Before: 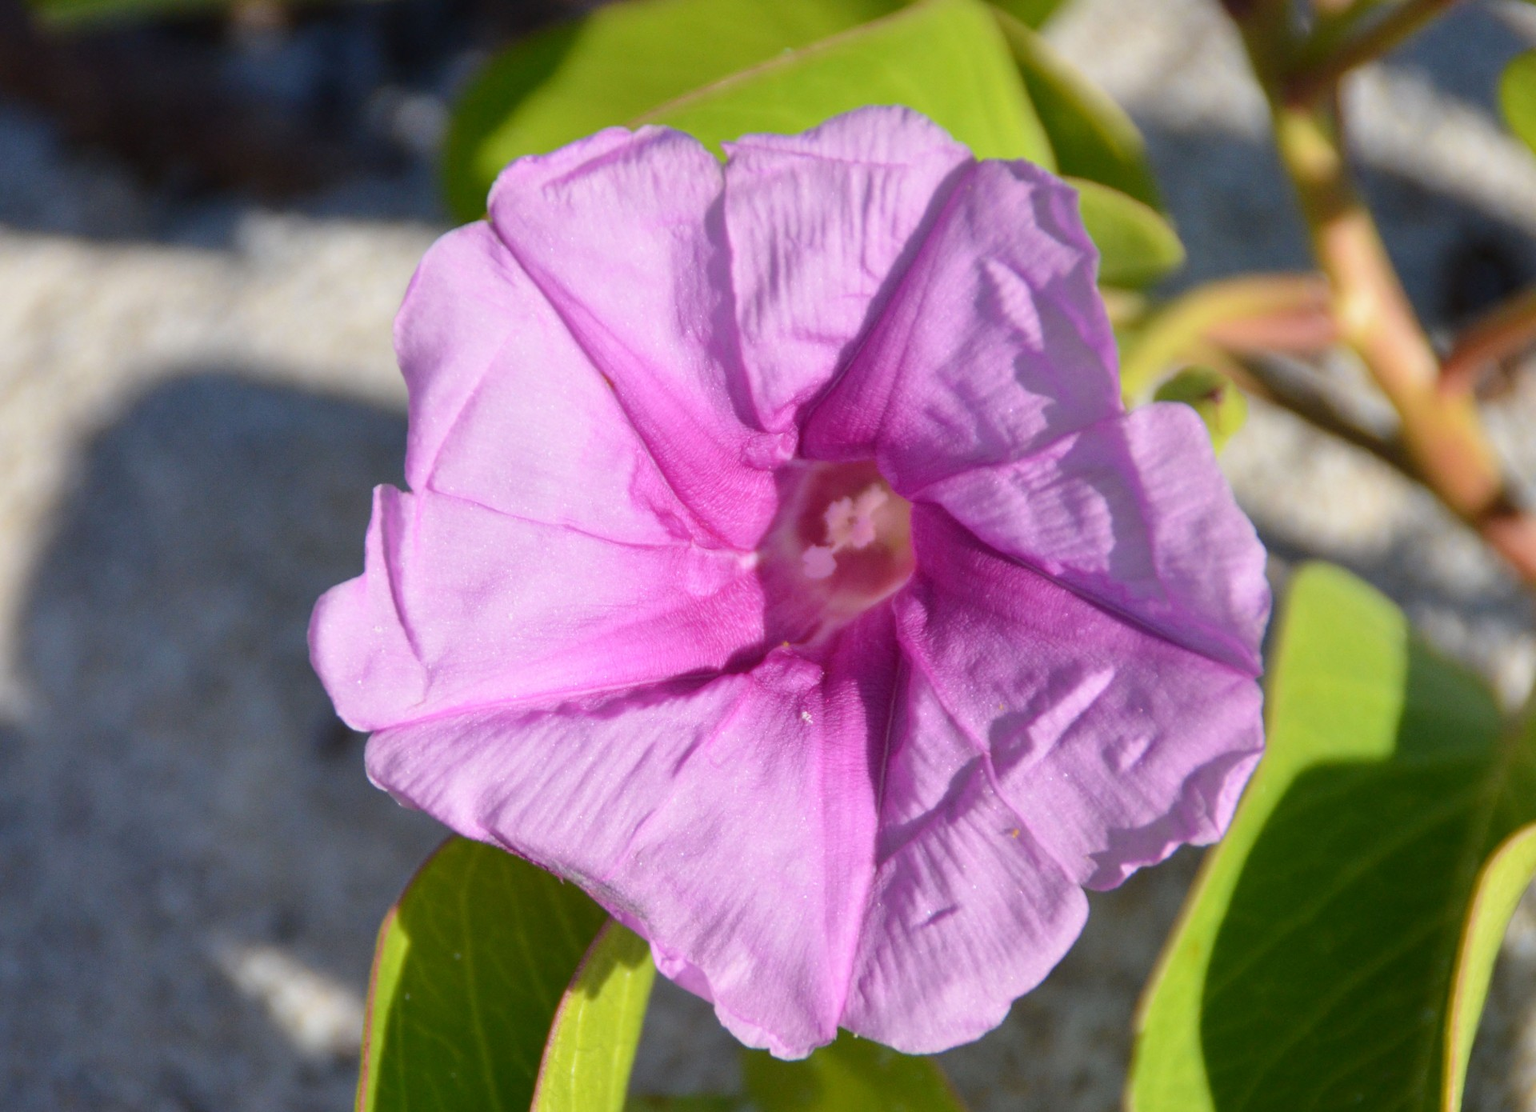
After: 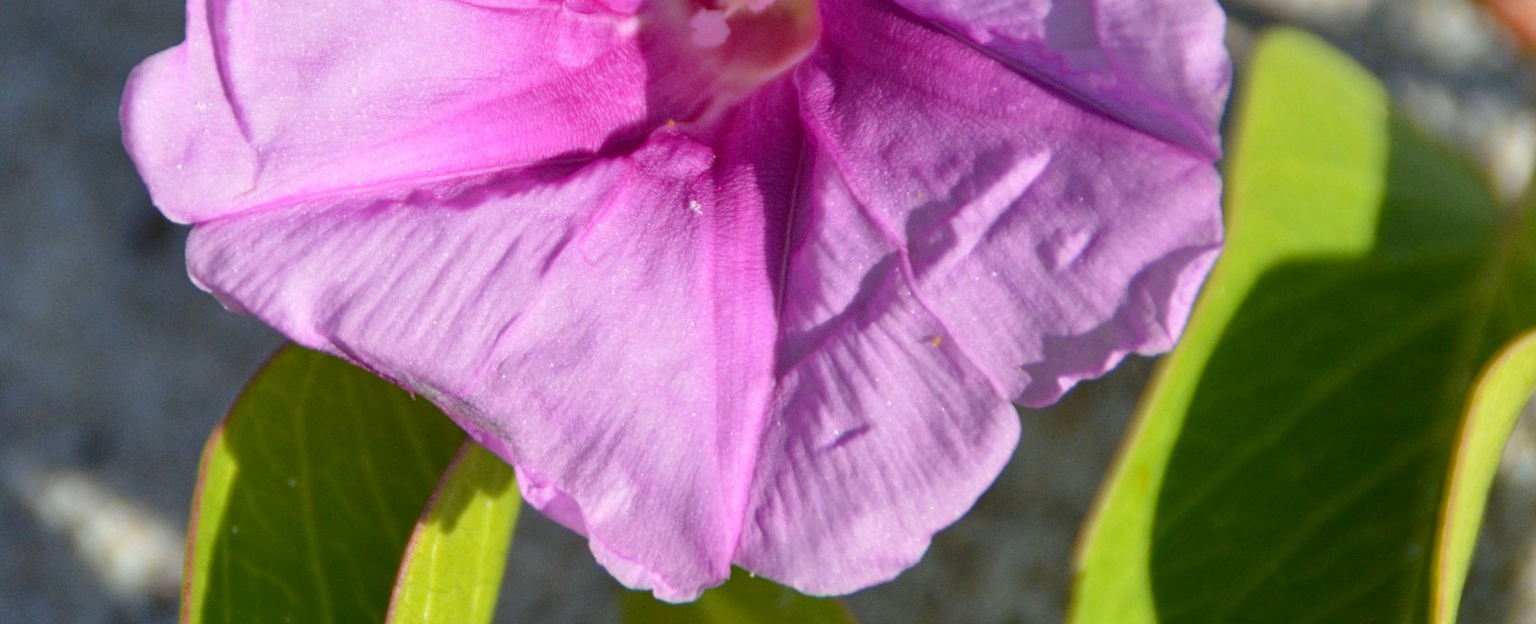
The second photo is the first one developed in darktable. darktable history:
crop and rotate: left 13.316%, top 48.398%, bottom 2.899%
haze removal: on, module defaults
